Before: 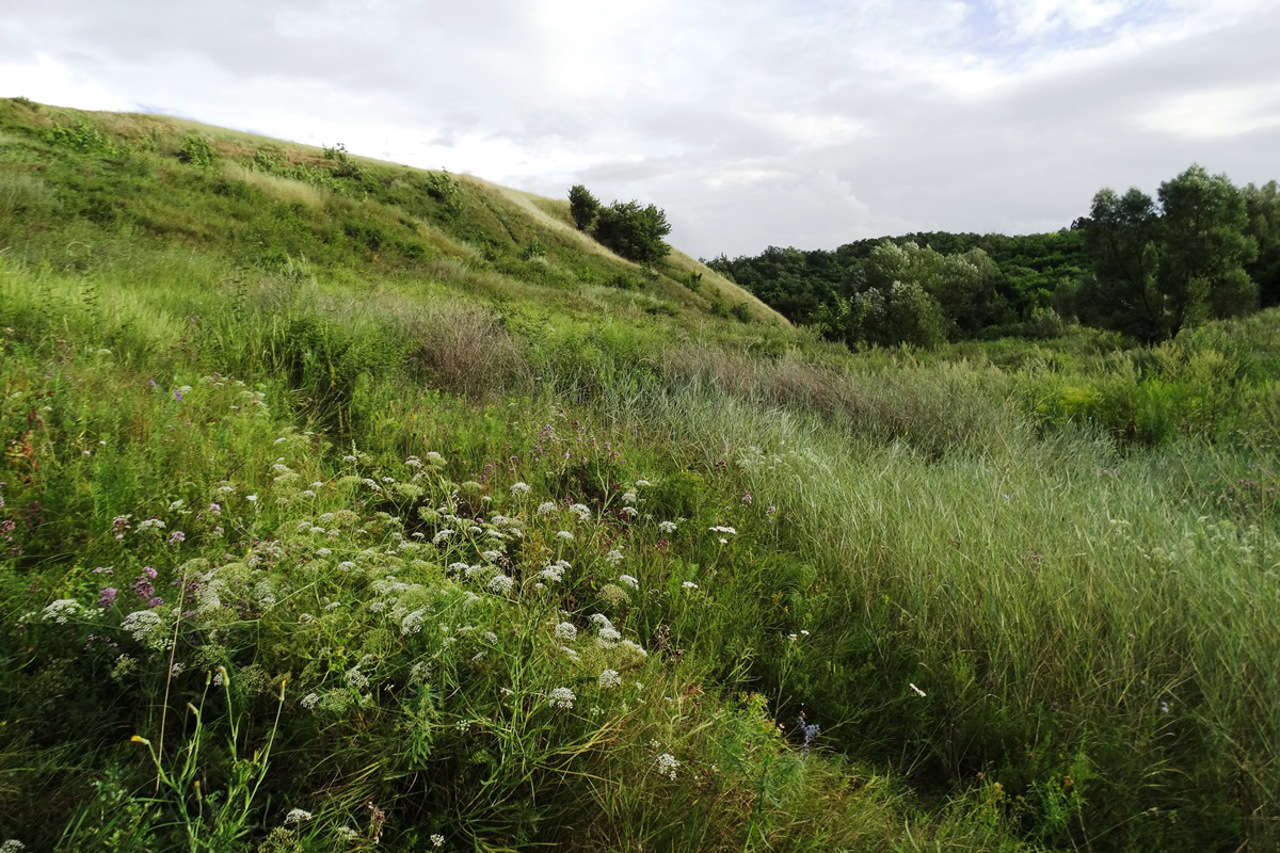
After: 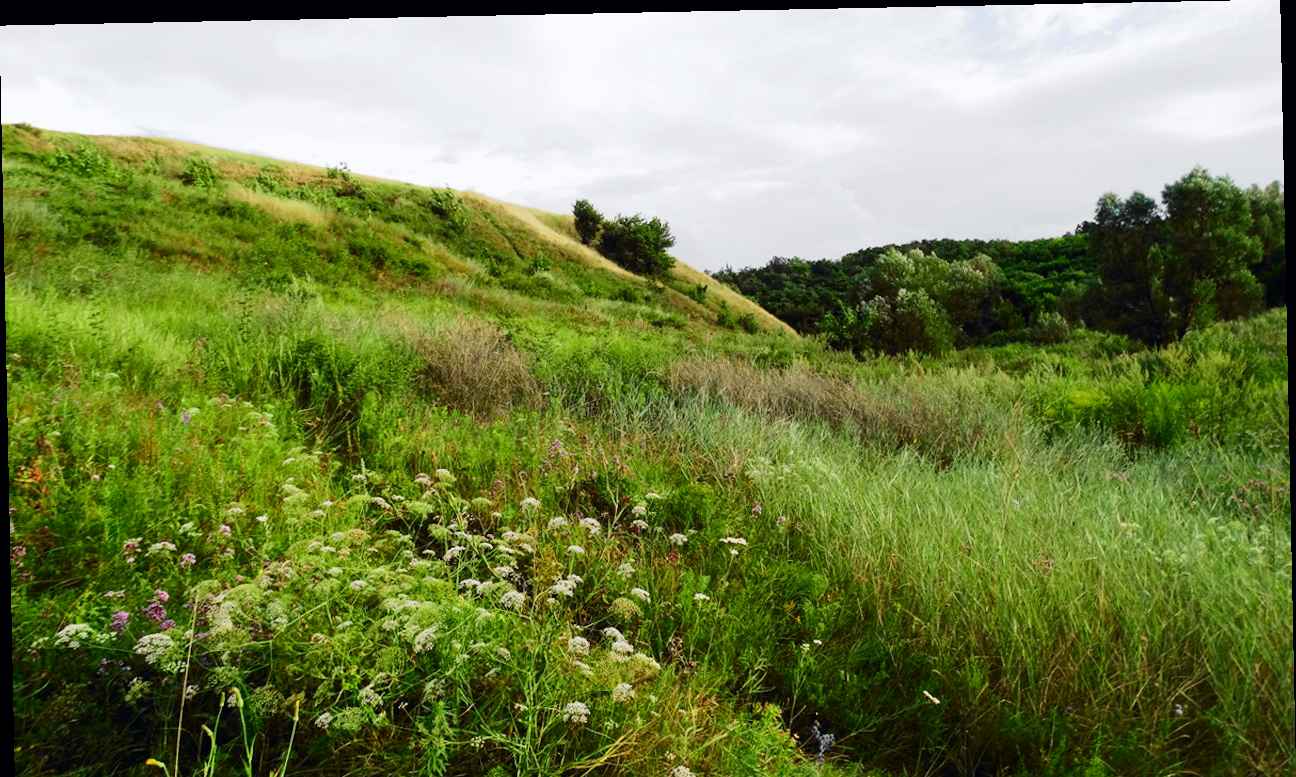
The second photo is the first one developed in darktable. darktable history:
rotate and perspective: rotation -1.17°, automatic cropping off
crop and rotate: top 0%, bottom 11.49%
tone curve: curves: ch0 [(0, 0) (0.071, 0.047) (0.266, 0.26) (0.491, 0.552) (0.753, 0.818) (1, 0.983)]; ch1 [(0, 0) (0.346, 0.307) (0.408, 0.369) (0.463, 0.443) (0.482, 0.493) (0.502, 0.5) (0.517, 0.518) (0.546, 0.576) (0.588, 0.643) (0.651, 0.709) (1, 1)]; ch2 [(0, 0) (0.346, 0.34) (0.434, 0.46) (0.485, 0.494) (0.5, 0.494) (0.517, 0.503) (0.535, 0.545) (0.583, 0.624) (0.625, 0.678) (1, 1)], color space Lab, independent channels, preserve colors none
